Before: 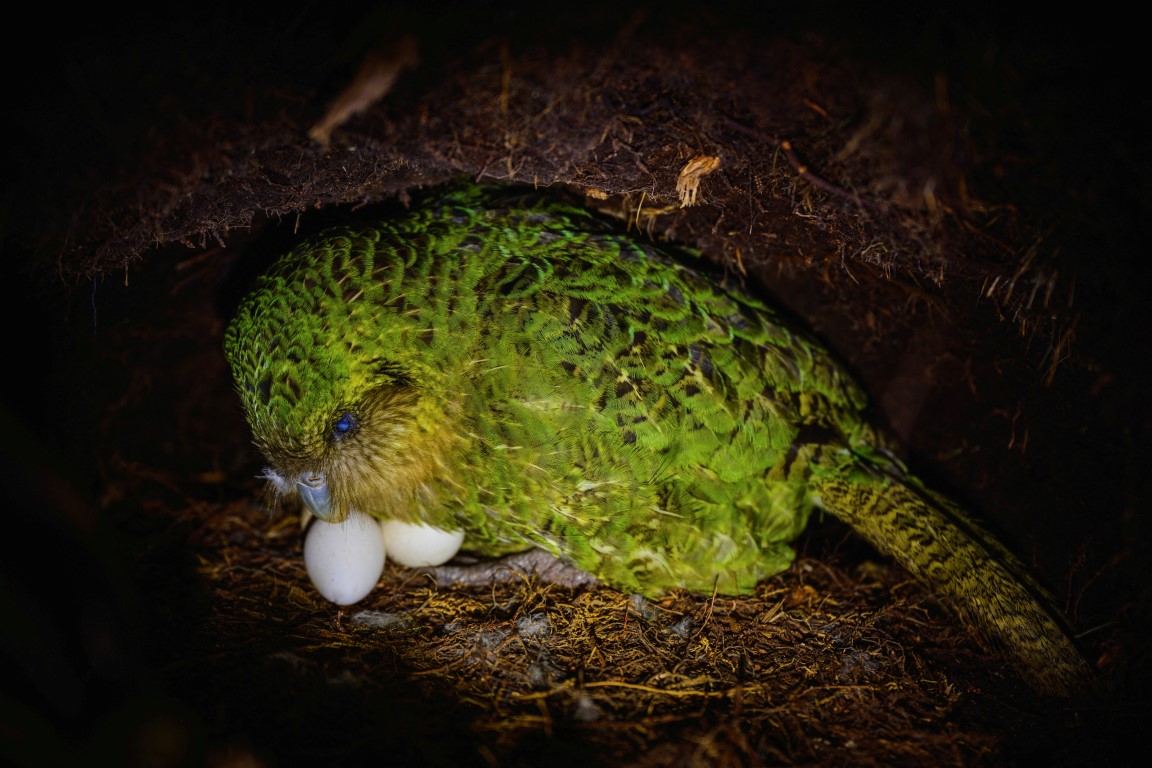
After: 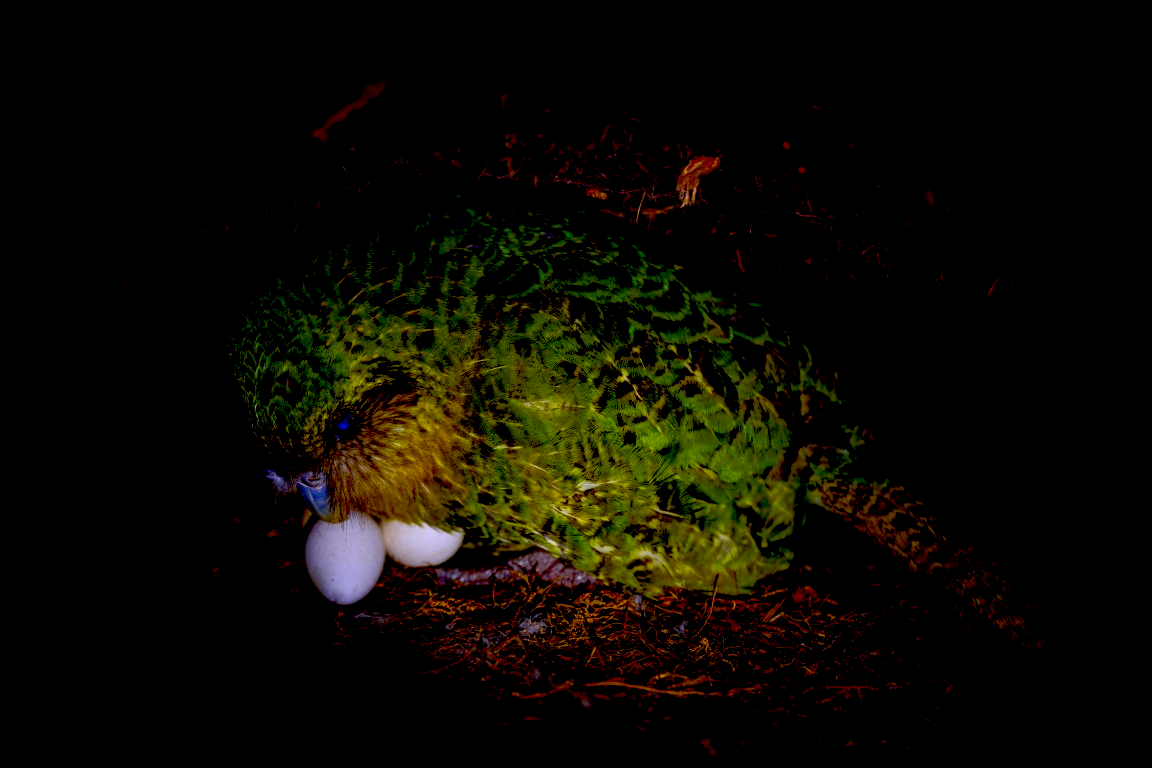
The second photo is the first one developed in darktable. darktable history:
shadows and highlights: shadows -21.3, highlights 100, soften with gaussian
white balance: red 1.042, blue 1.17
exposure: black level correction 0.1, exposure -0.092 EV, compensate highlight preservation false
